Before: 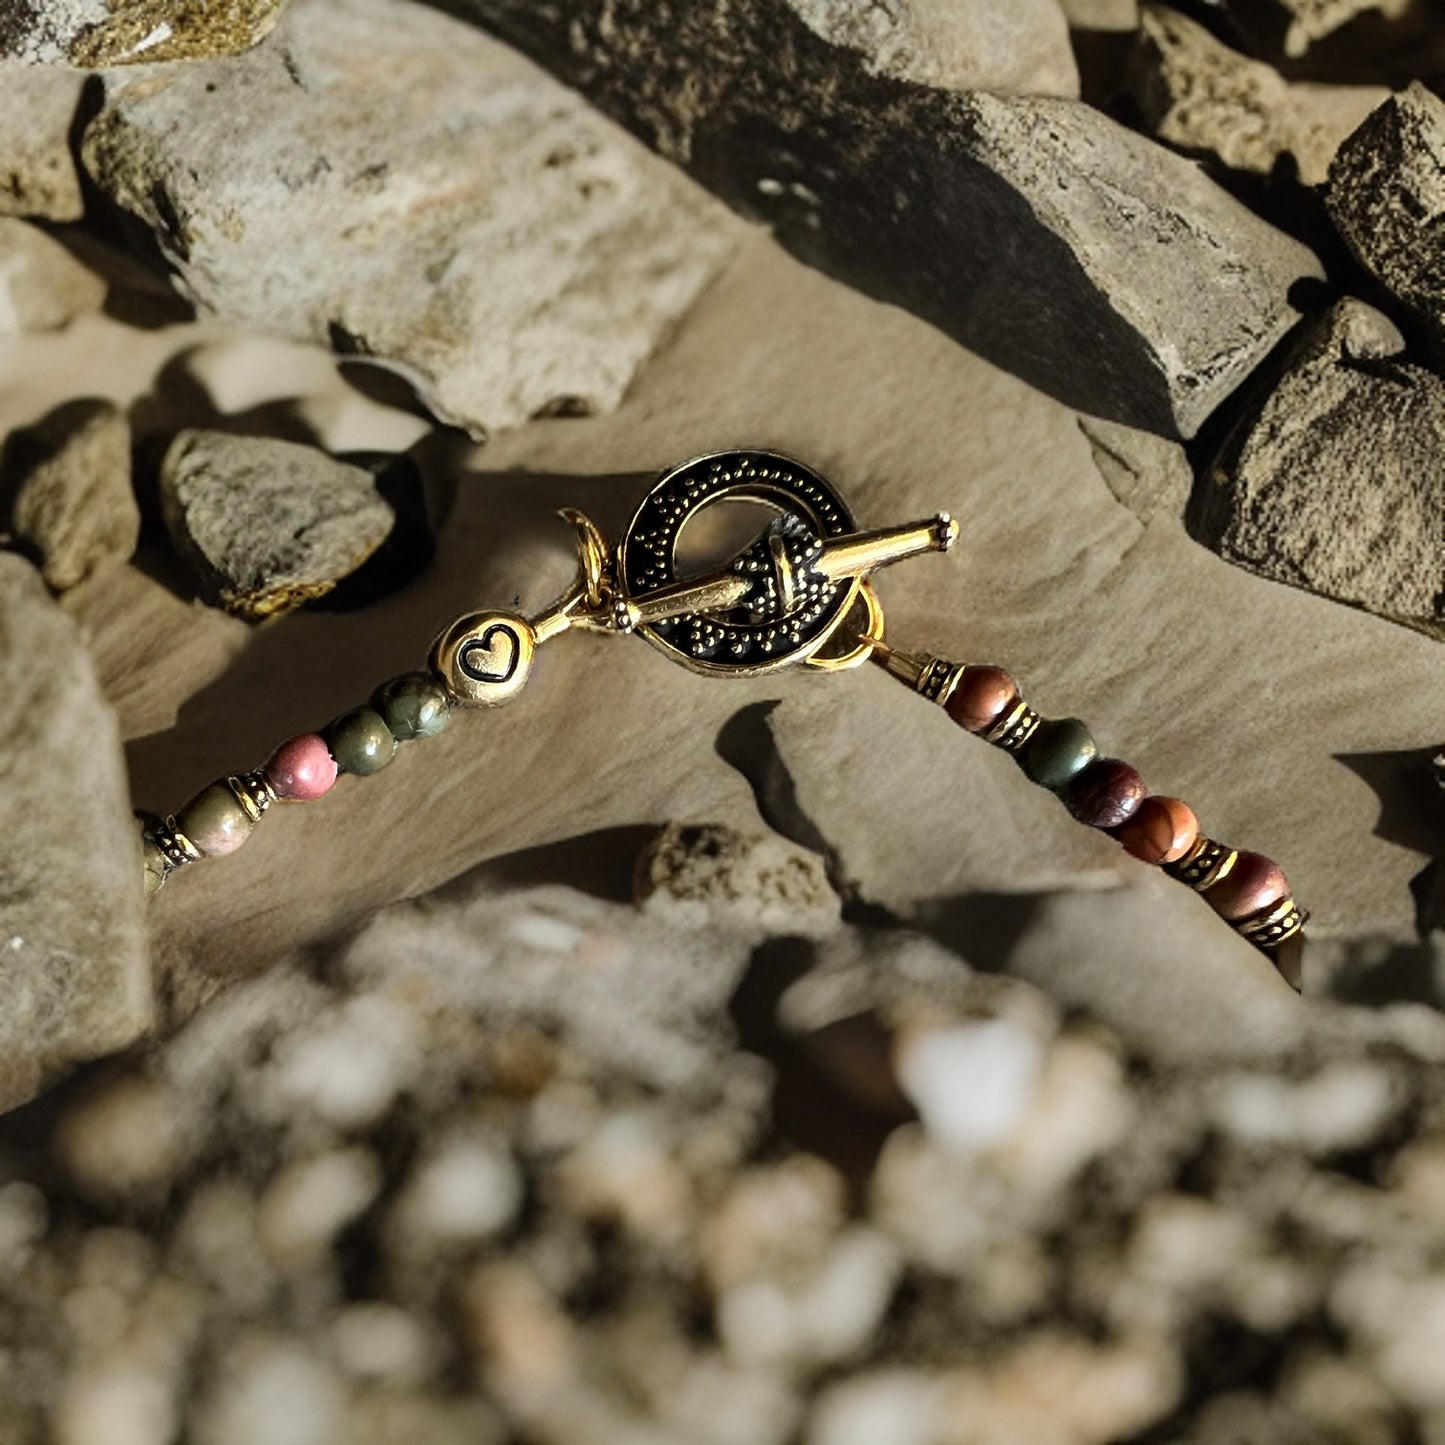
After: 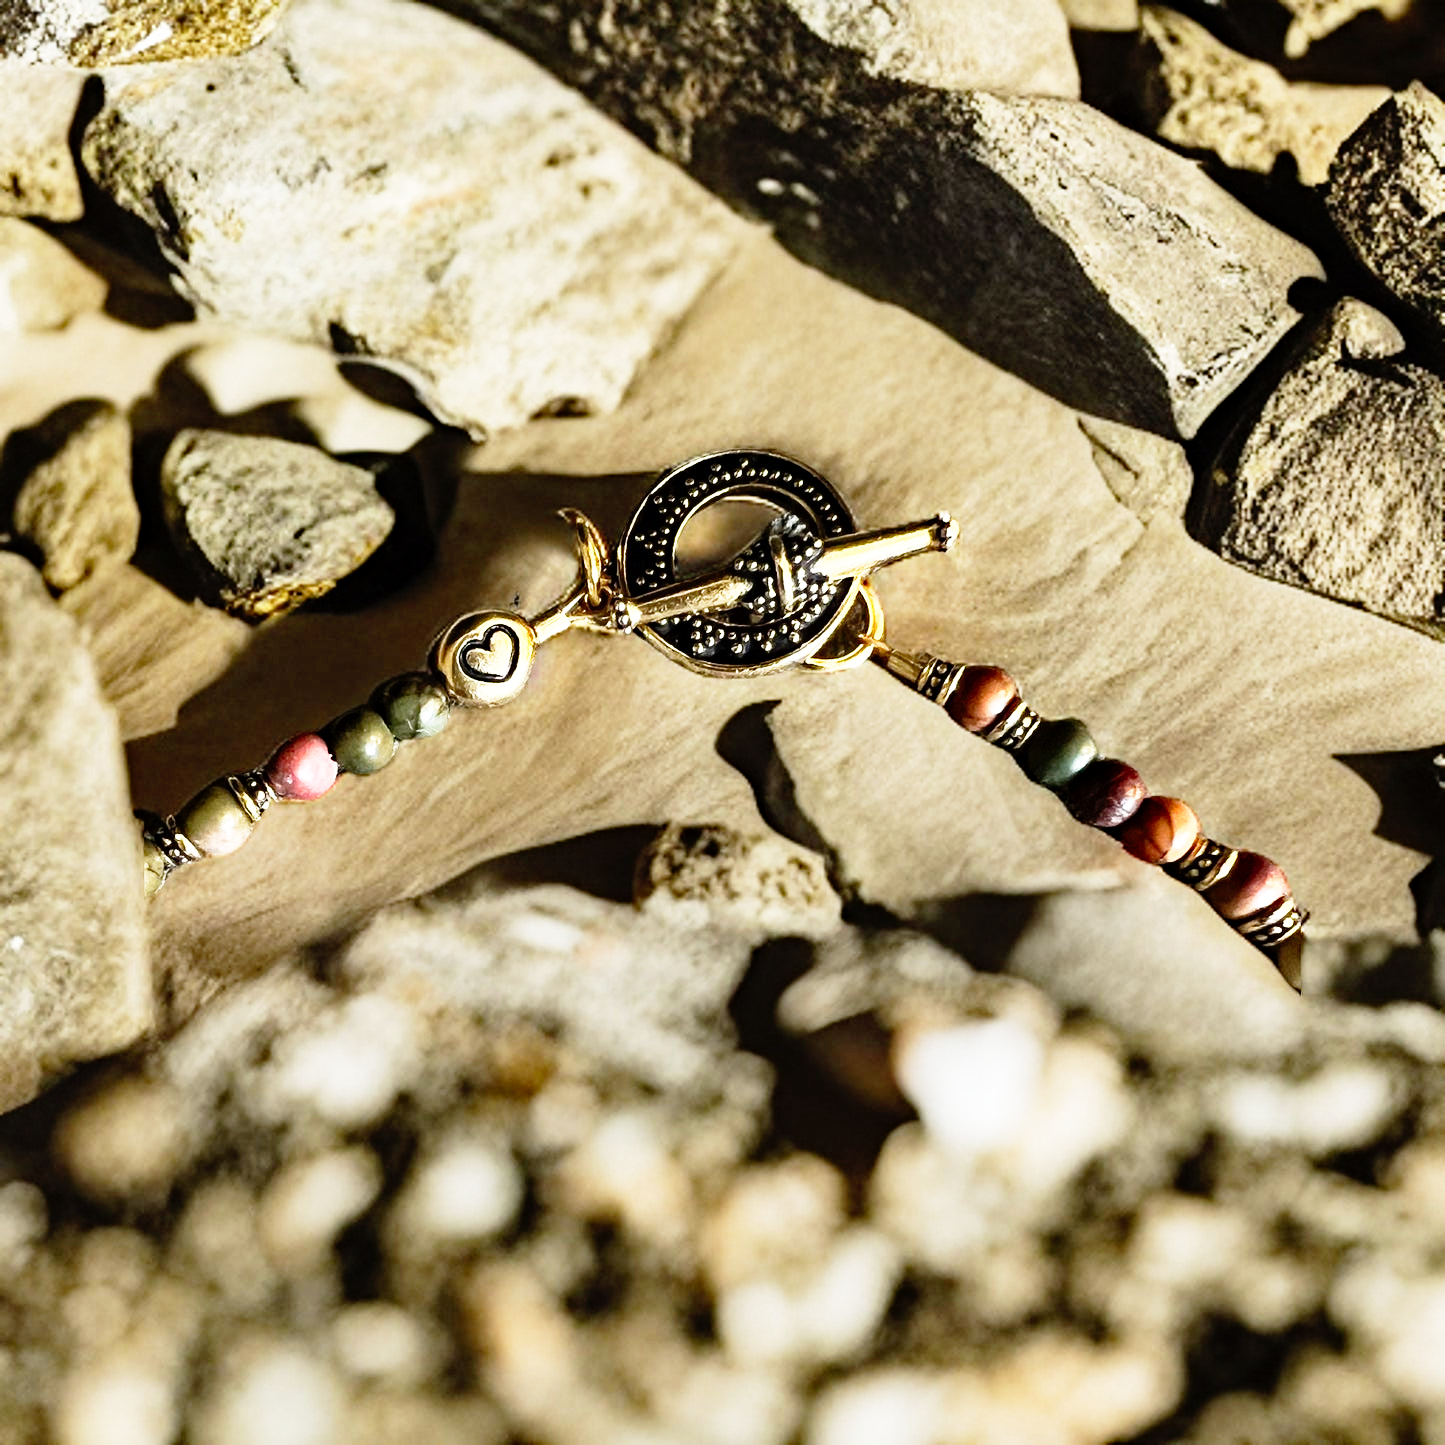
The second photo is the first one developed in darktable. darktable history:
haze removal: adaptive false
base curve: curves: ch0 [(0, 0) (0.012, 0.01) (0.073, 0.168) (0.31, 0.711) (0.645, 0.957) (1, 1)], preserve colors none
